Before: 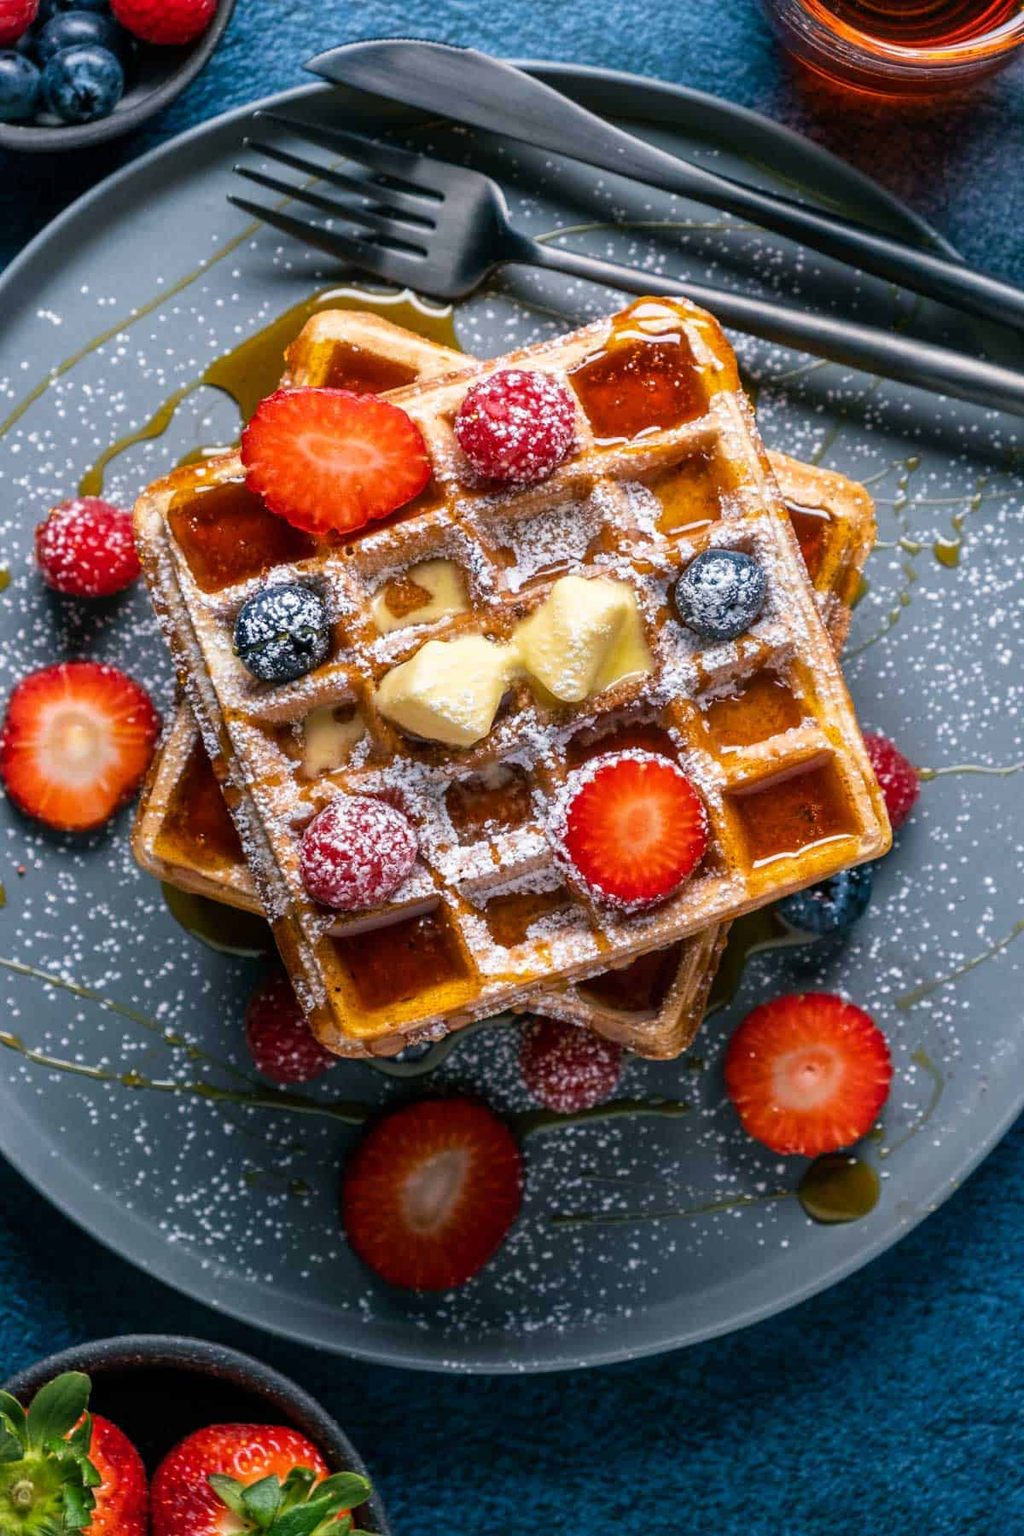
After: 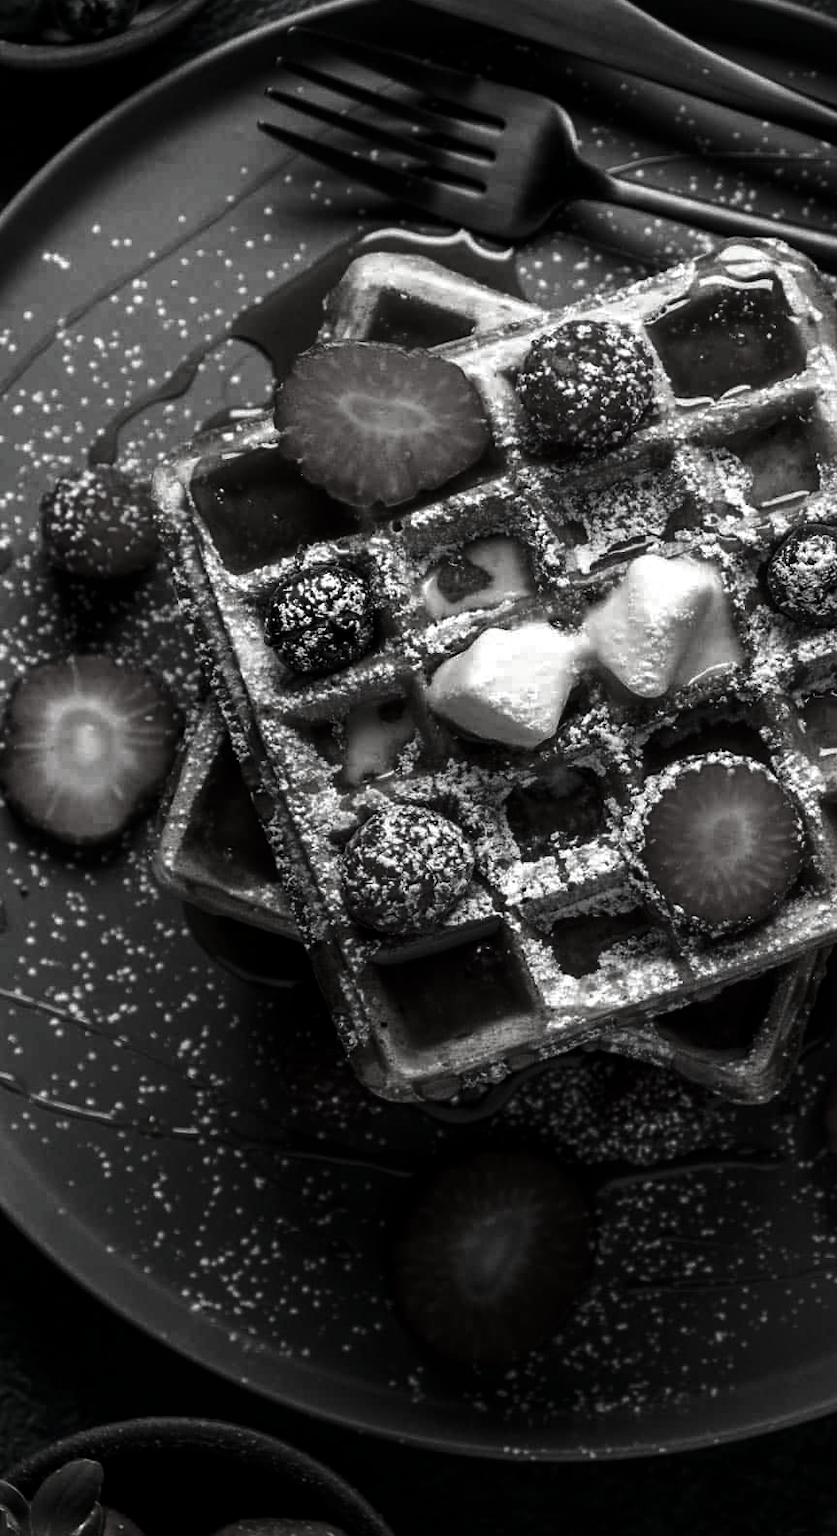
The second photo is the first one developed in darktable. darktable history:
exposure: exposure 0.164 EV, compensate highlight preservation false
crop: top 5.767%, right 27.913%, bottom 5.577%
contrast brightness saturation: contrast -0.031, brightness -0.584, saturation -0.98
